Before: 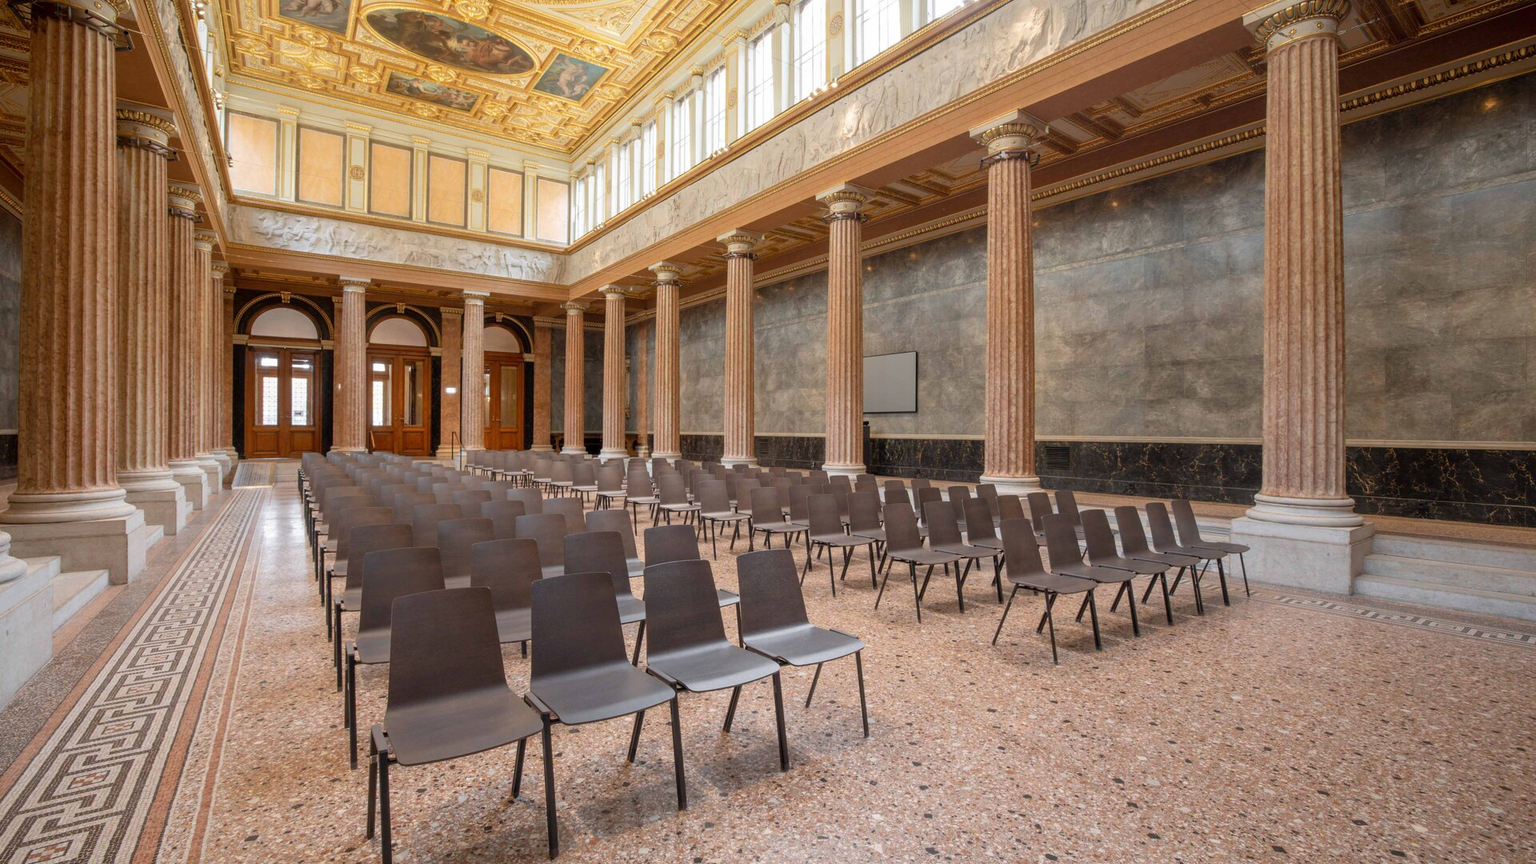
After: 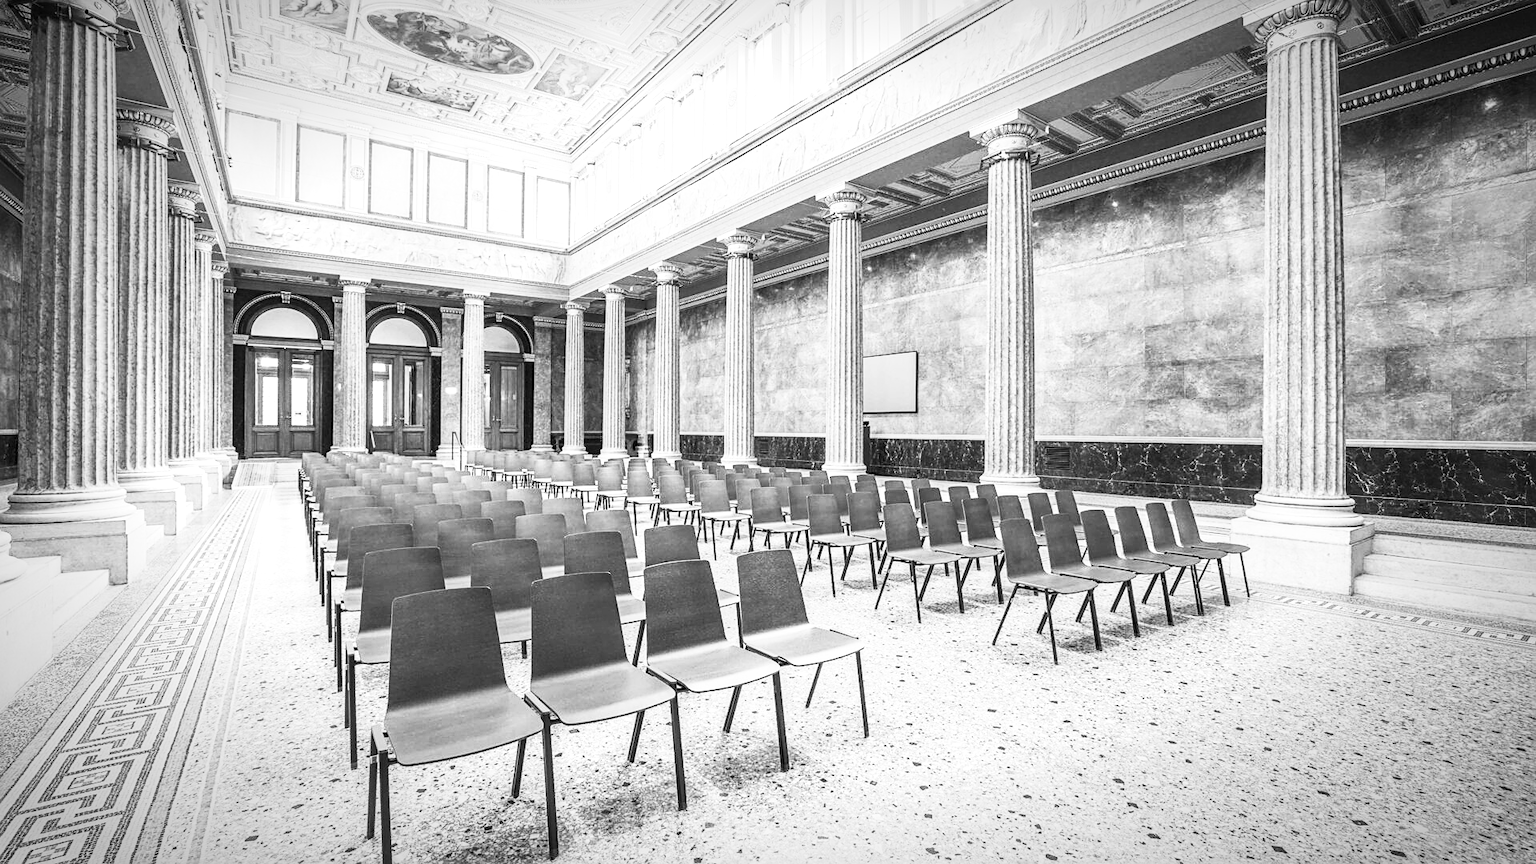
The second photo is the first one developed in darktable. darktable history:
exposure: black level correction 0, exposure 0.7 EV, compensate exposure bias true, compensate highlight preservation false
contrast brightness saturation: contrast 0.53, brightness 0.47, saturation -1
local contrast: on, module defaults
vignetting: automatic ratio true
color calibration: illuminant as shot in camera, x 0.366, y 0.378, temperature 4425.7 K, saturation algorithm version 1 (2020)
color balance rgb: shadows lift › chroma 4.41%, shadows lift › hue 27°, power › chroma 2.5%, power › hue 70°, highlights gain › chroma 1%, highlights gain › hue 27°, saturation formula JzAzBz (2021)
sharpen: on, module defaults
